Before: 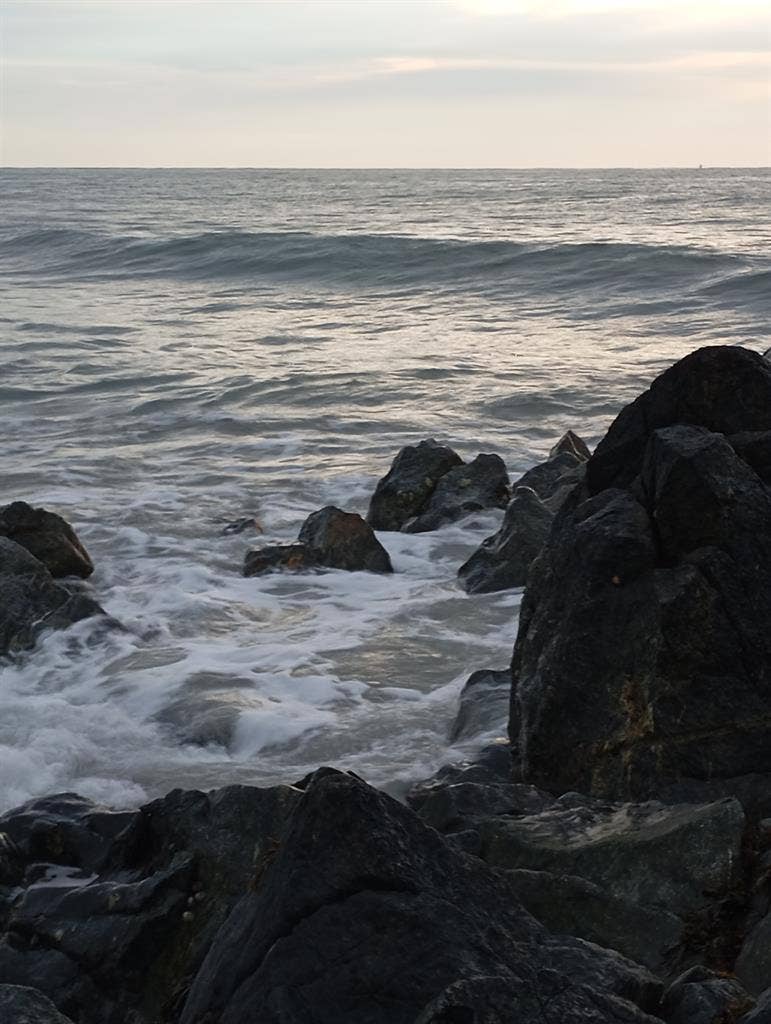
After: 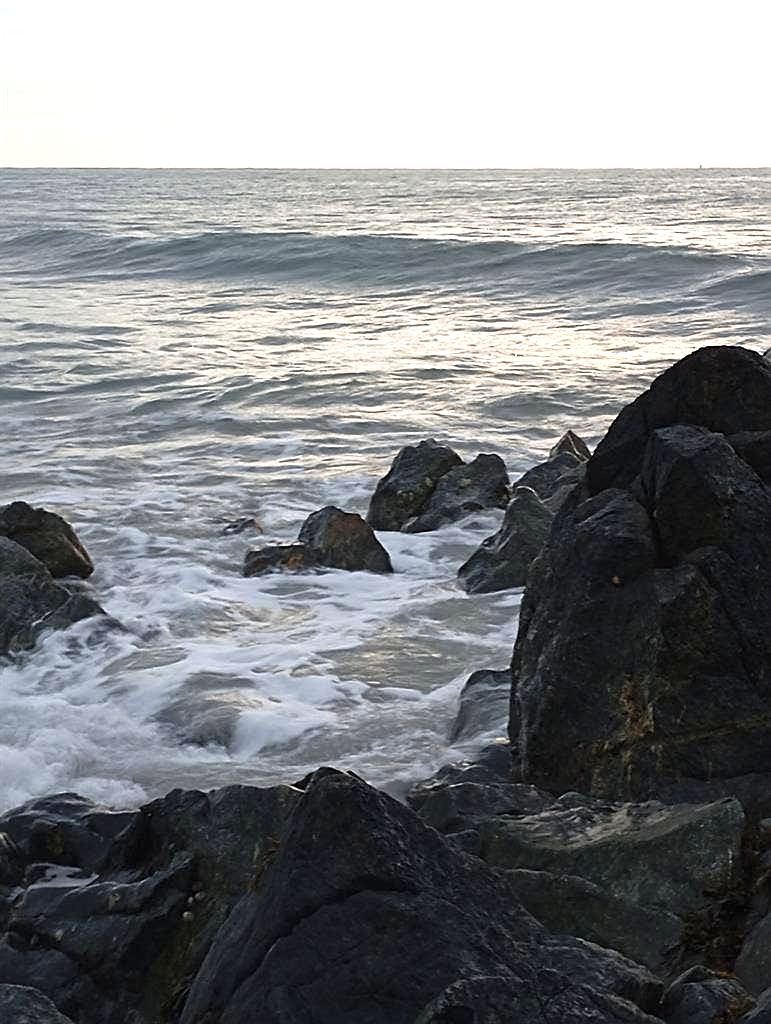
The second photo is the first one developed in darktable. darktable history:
sharpen: on, module defaults
exposure: exposure 0.657 EV, compensate highlight preservation false
